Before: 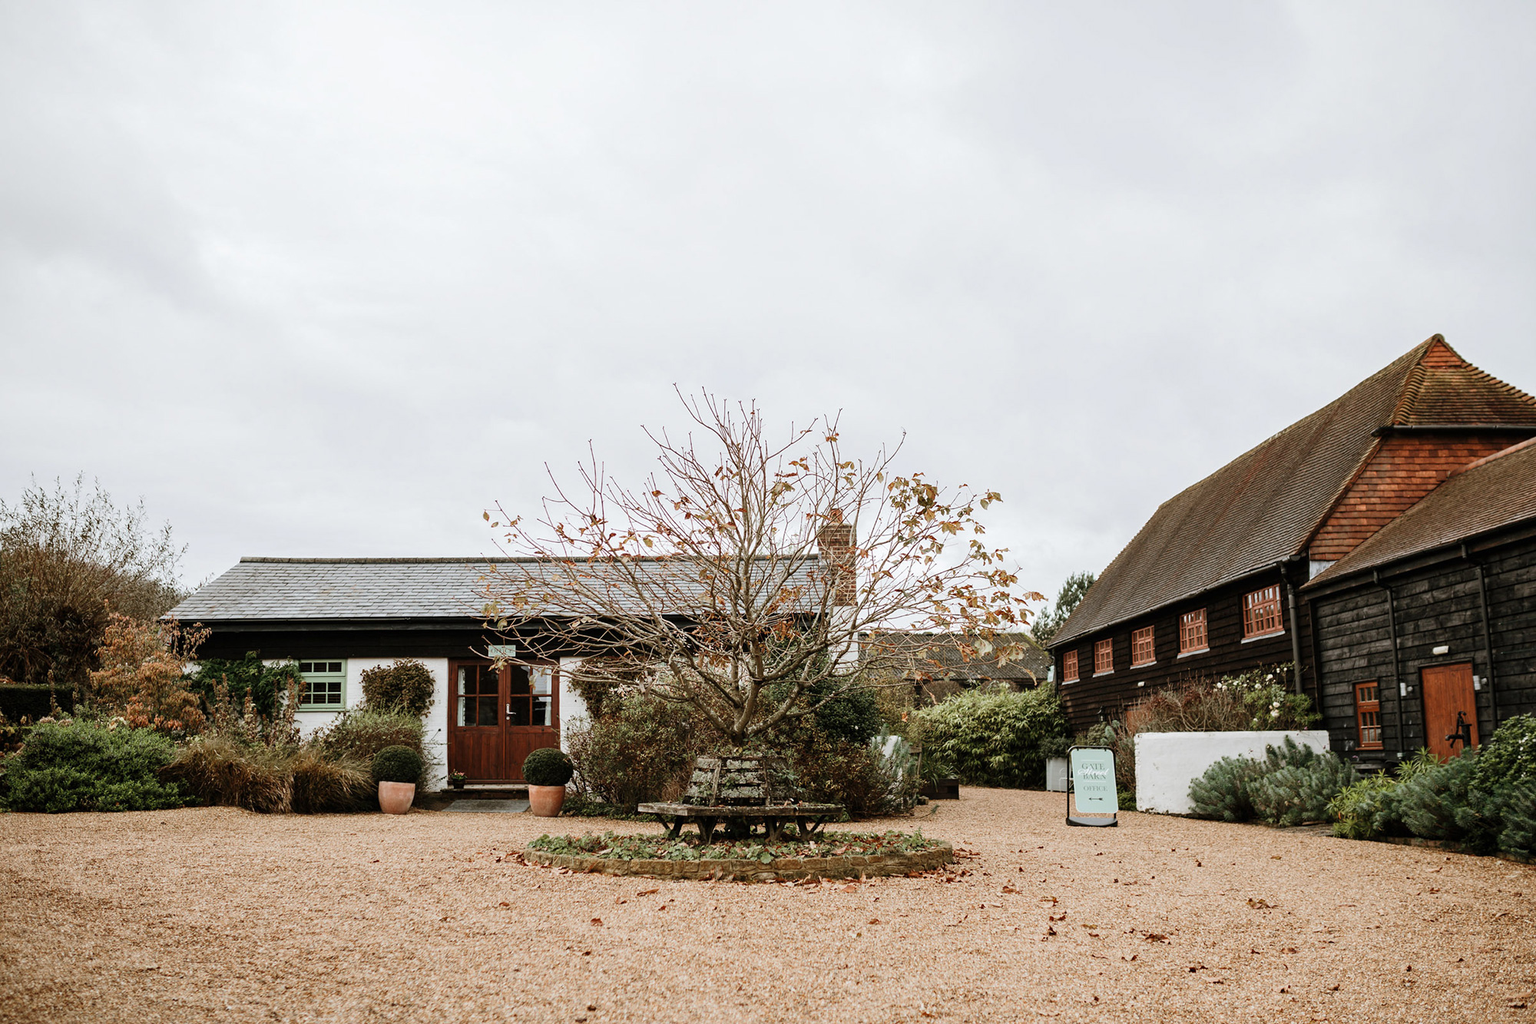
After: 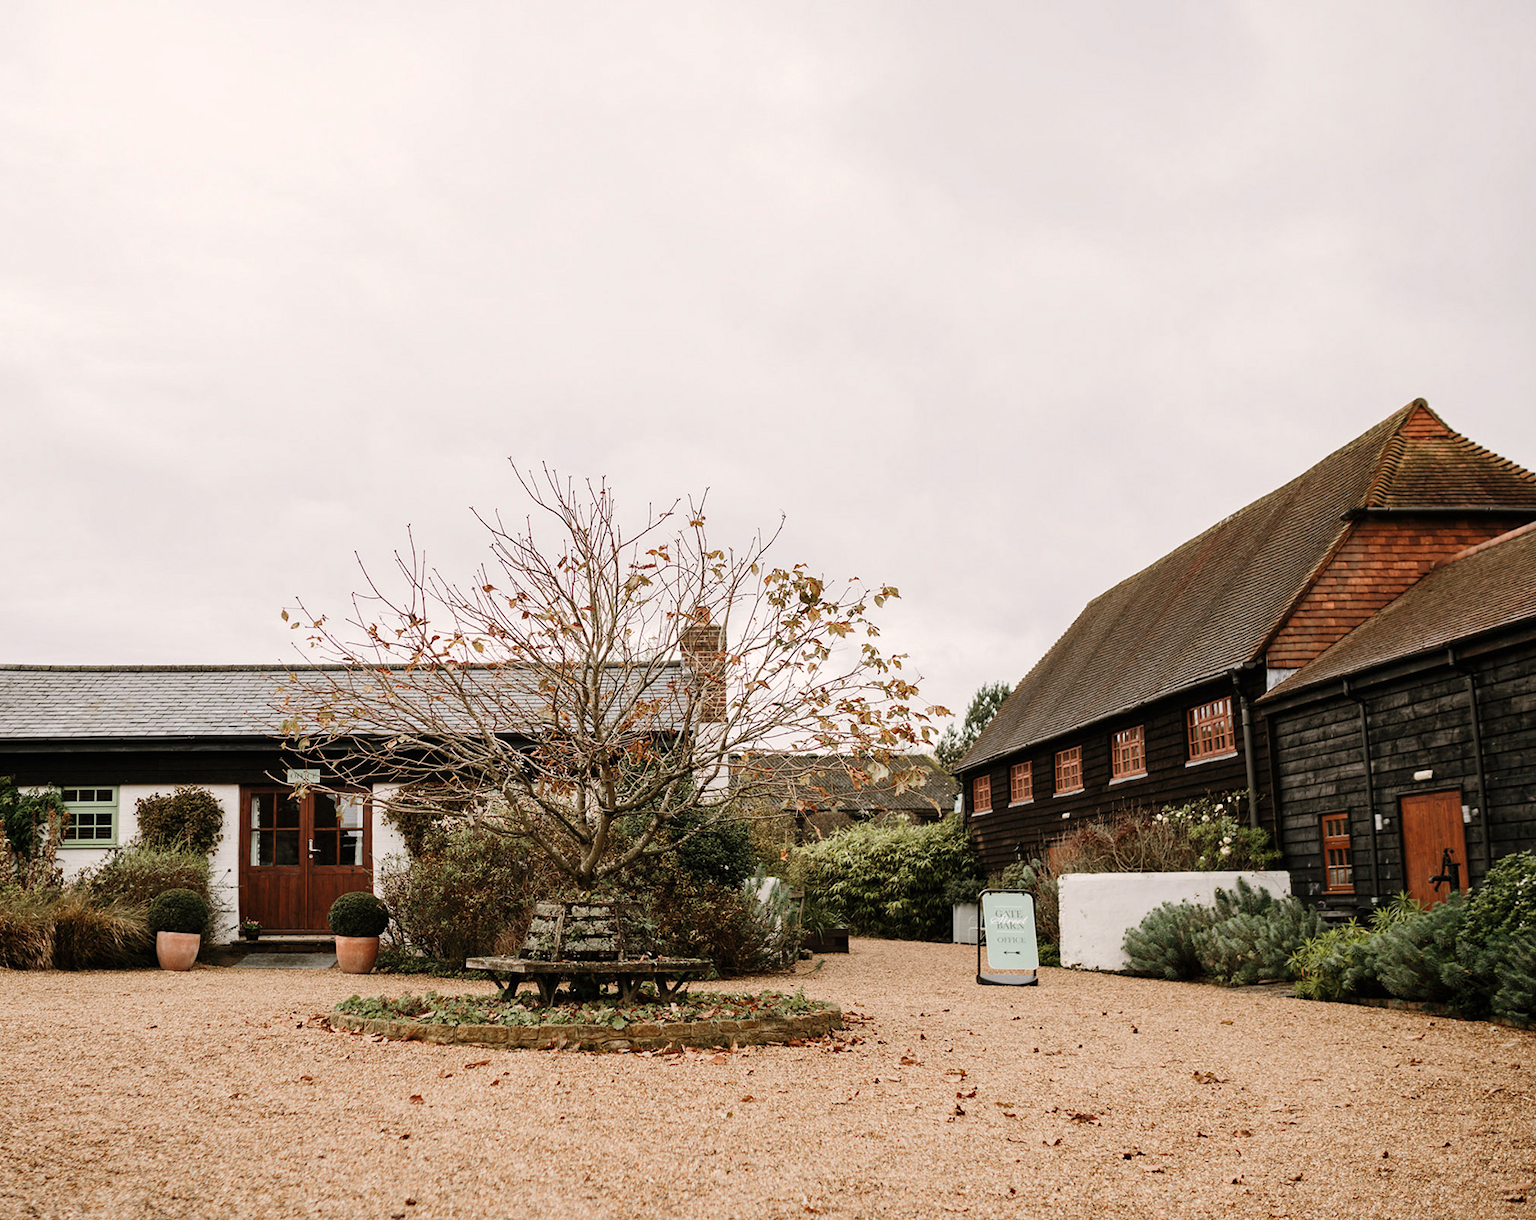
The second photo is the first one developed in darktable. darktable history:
crop: left 16.145%
color correction: highlights a* 3.84, highlights b* 5.07
